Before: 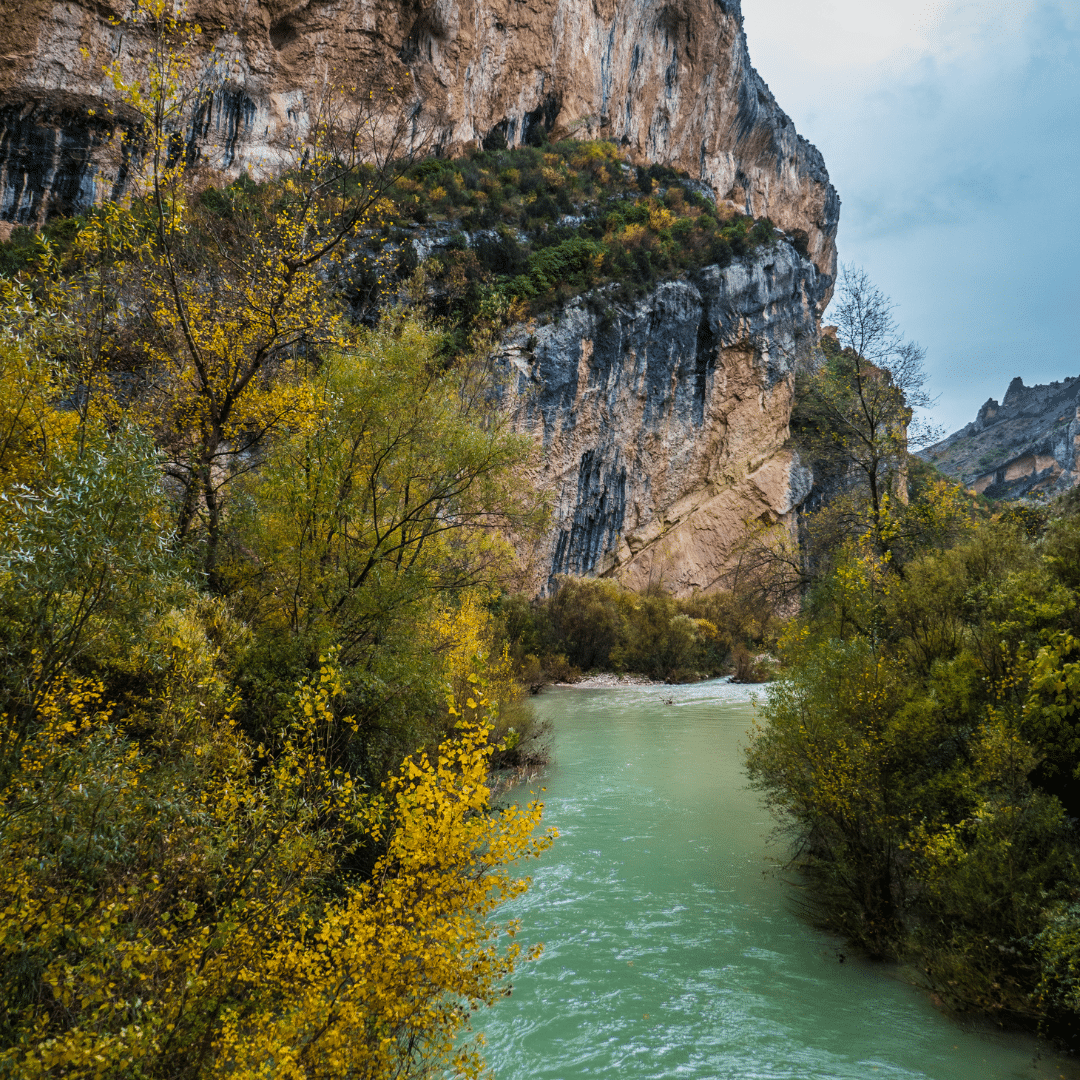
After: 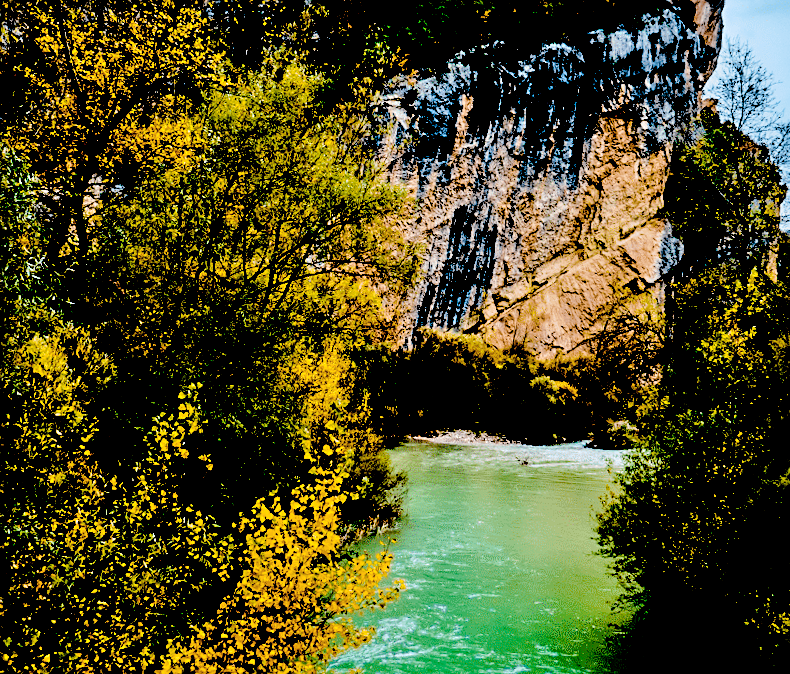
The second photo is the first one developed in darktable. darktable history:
exposure: black level correction 0.098, exposure -0.096 EV, compensate highlight preservation false
sharpen: amount 0.213
haze removal: compatibility mode true, adaptive false
tone curve: curves: ch0 [(0, 0.026) (0.146, 0.158) (0.272, 0.34) (0.453, 0.627) (0.687, 0.829) (1, 1)], color space Lab, independent channels, preserve colors none
crop and rotate: angle -3.93°, left 9.906%, top 21.26%, right 12.022%, bottom 12.129%
levels: black 0.107%, white 99.96%, levels [0.116, 0.574, 1]
tone equalizer: -7 EV 0.15 EV, -6 EV 0.586 EV, -5 EV 1.11 EV, -4 EV 1.33 EV, -3 EV 1.16 EV, -2 EV 0.6 EV, -1 EV 0.148 EV
color balance rgb: perceptual saturation grading › global saturation 20%, perceptual saturation grading › highlights -25.465%, perceptual saturation grading › shadows 24.52%, perceptual brilliance grading › global brilliance 2.518%, perceptual brilliance grading › highlights -3.476%, perceptual brilliance grading › shadows 3.822%
